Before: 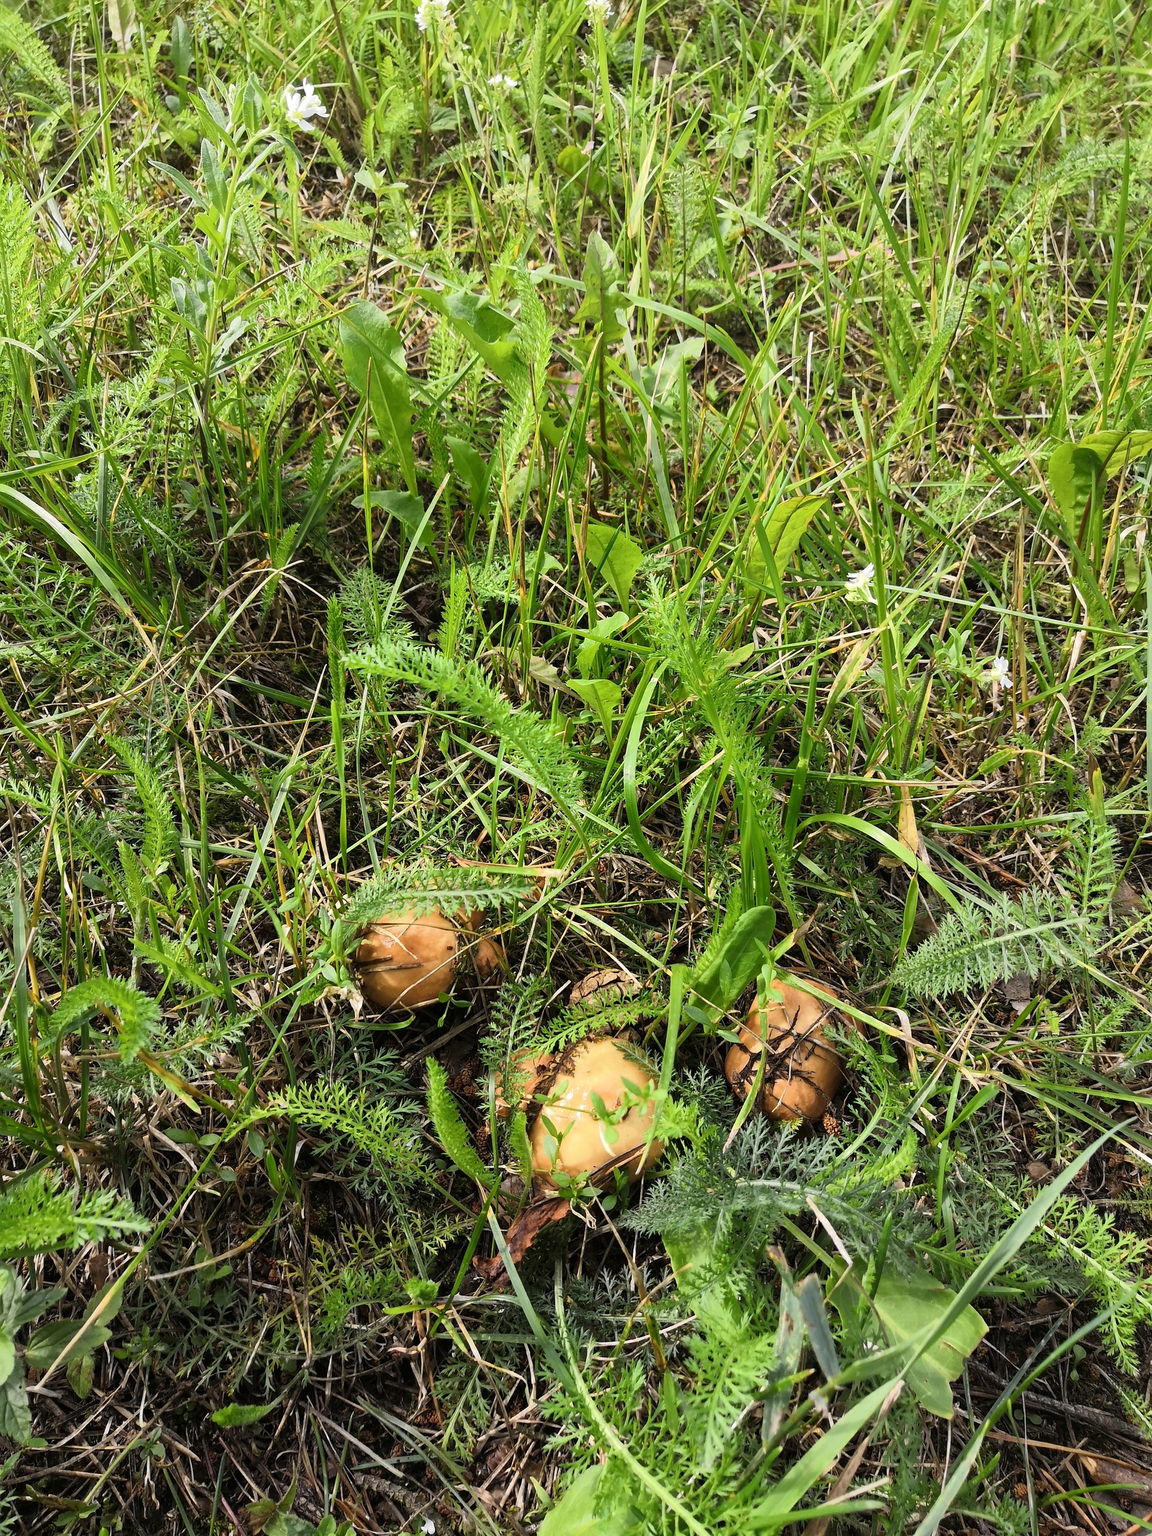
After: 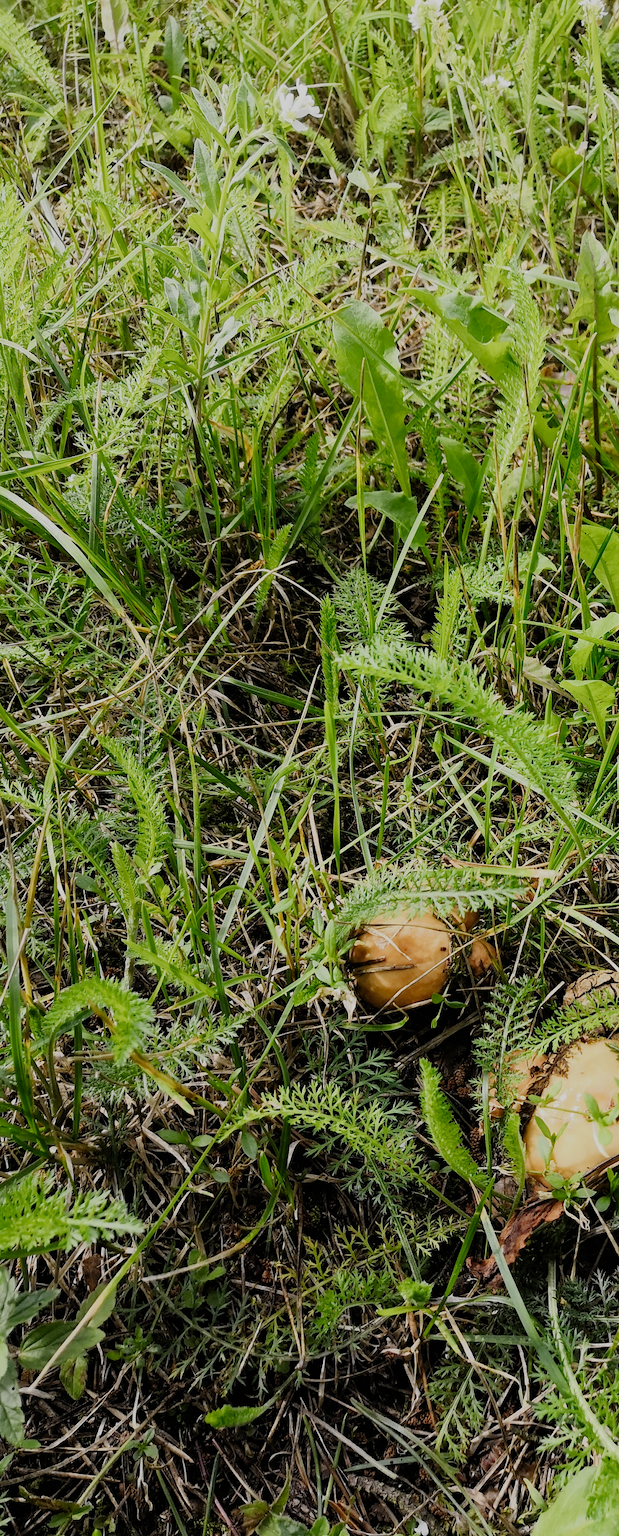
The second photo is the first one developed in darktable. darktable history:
filmic rgb: black relative exposure -7.09 EV, white relative exposure 5.35 EV, hardness 3.02, add noise in highlights 0, preserve chrominance no, color science v4 (2020)
crop: left 0.674%, right 45.553%, bottom 0.091%
